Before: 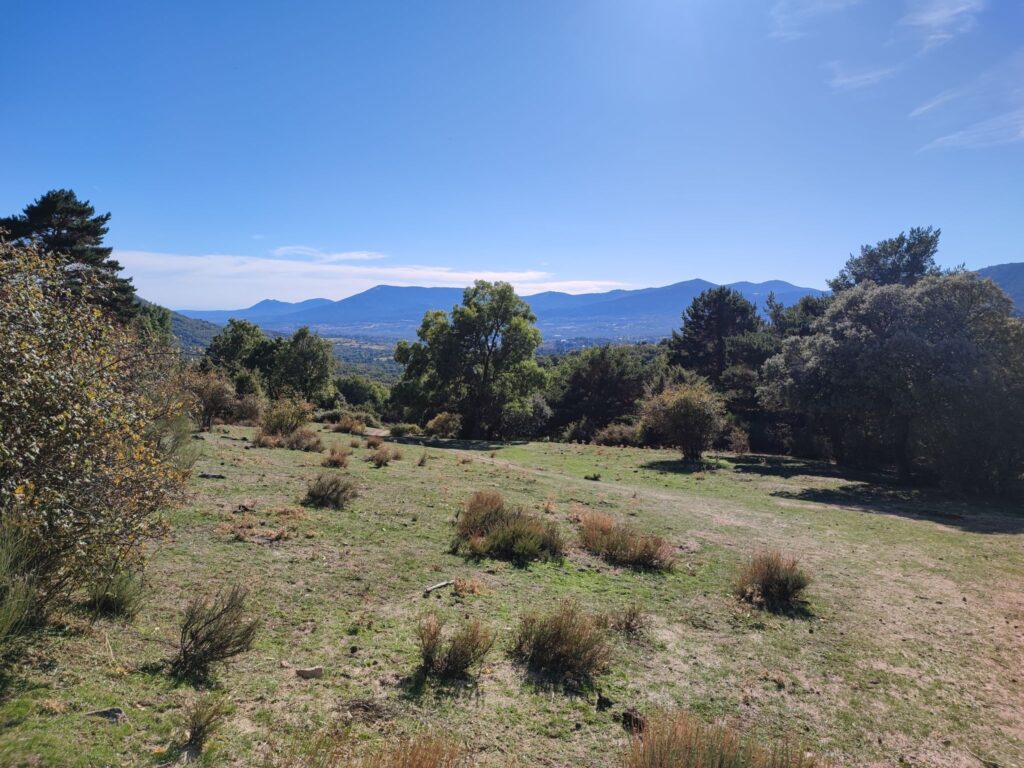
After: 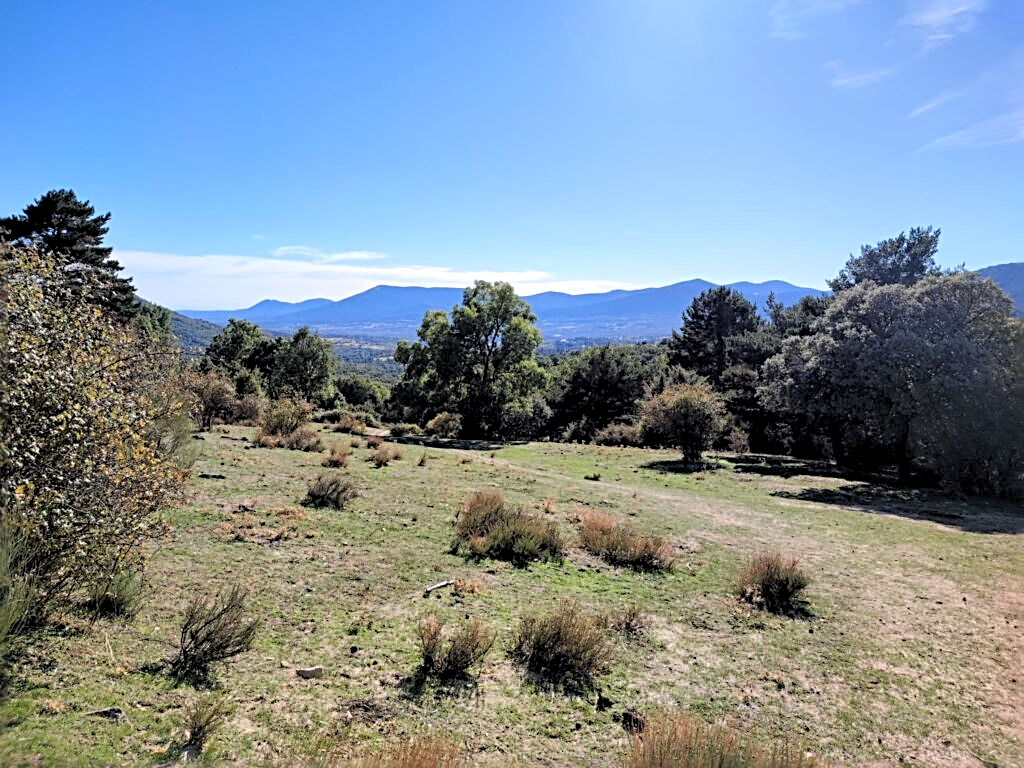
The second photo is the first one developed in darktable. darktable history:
sharpen: radius 3.119
white balance: emerald 1
levels: levels [0, 0.498, 1]
exposure: exposure 0.2 EV, compensate highlight preservation false
rgb levels: levels [[0.013, 0.434, 0.89], [0, 0.5, 1], [0, 0.5, 1]]
